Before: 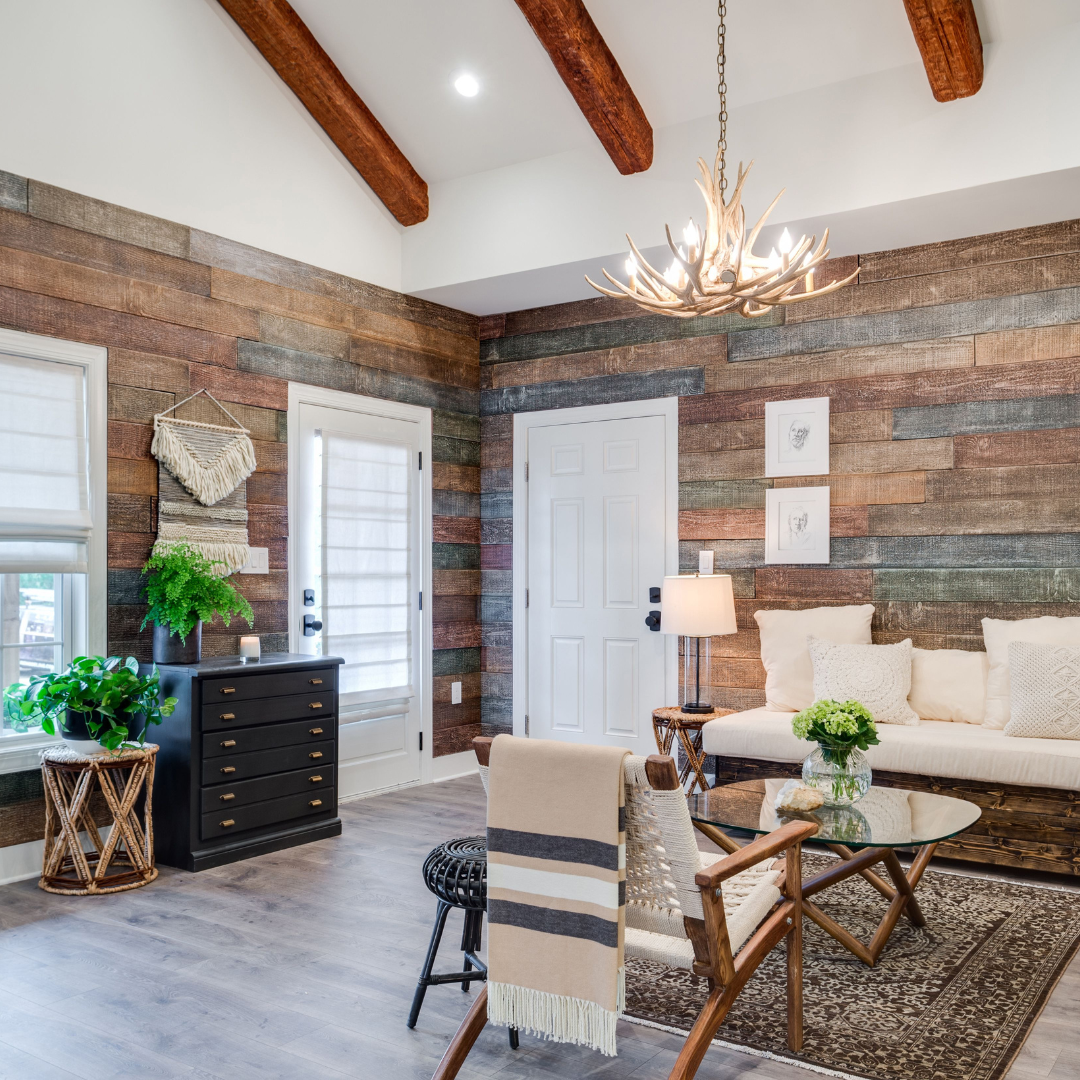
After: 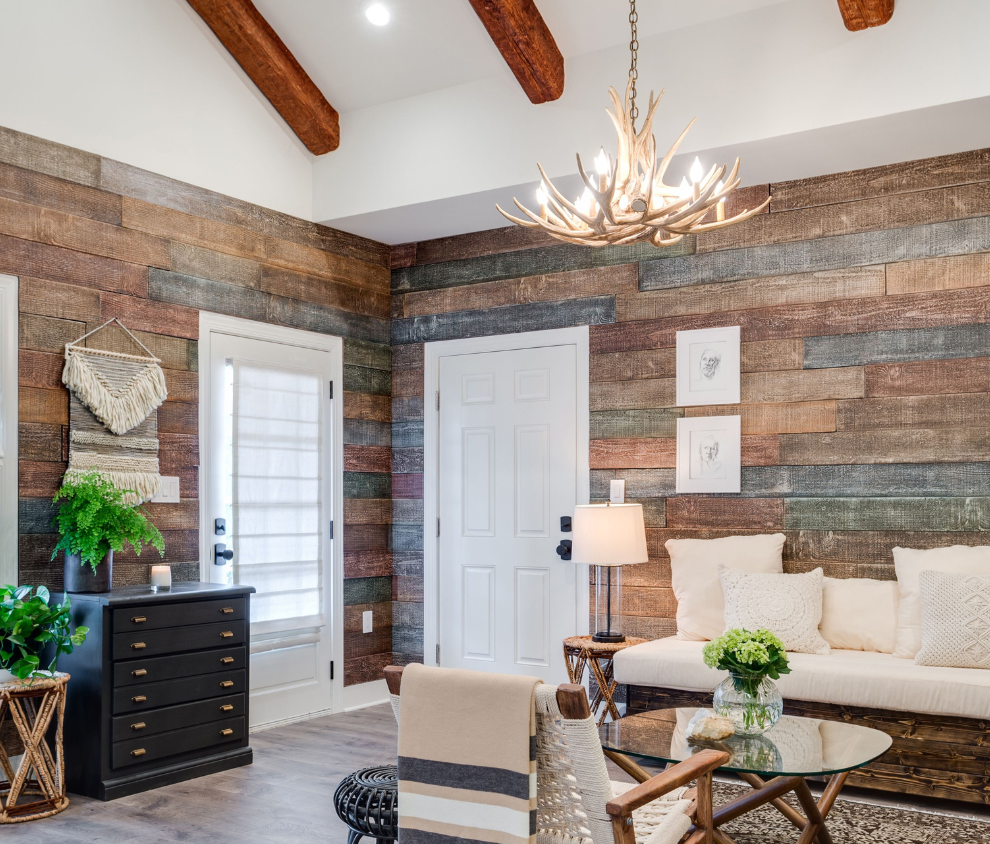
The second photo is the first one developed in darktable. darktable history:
crop: left 8.308%, top 6.575%, bottom 15.23%
